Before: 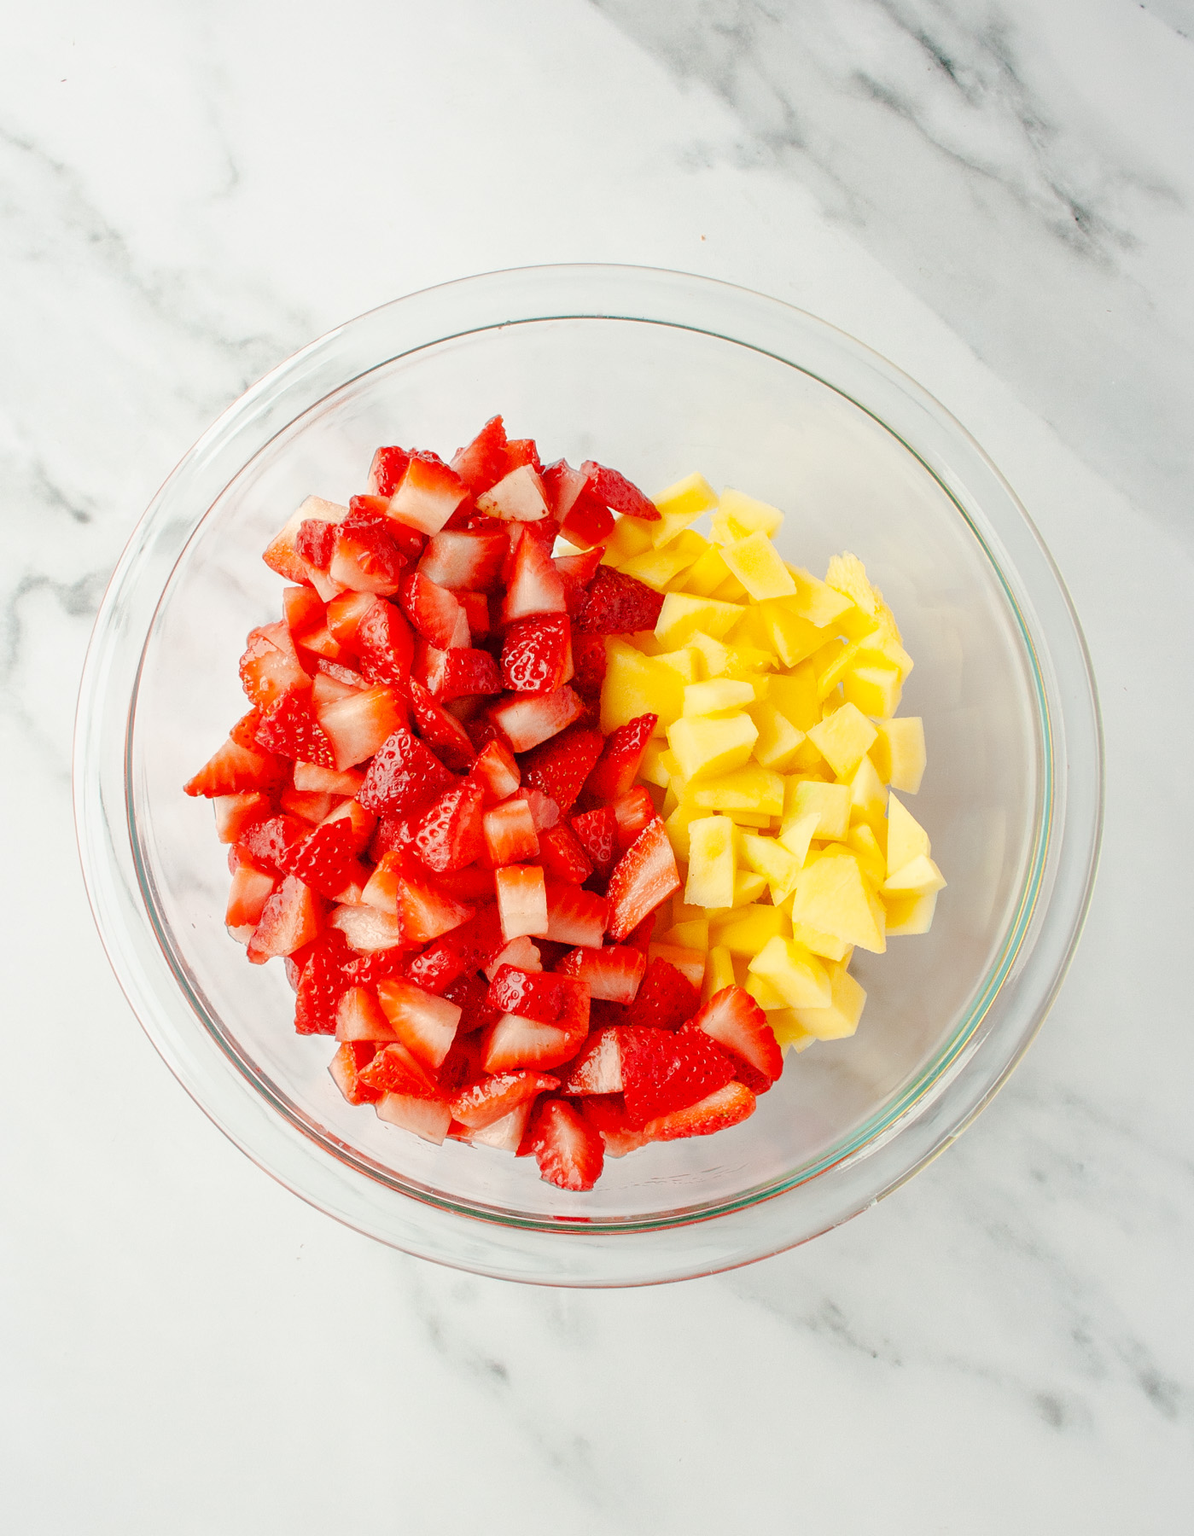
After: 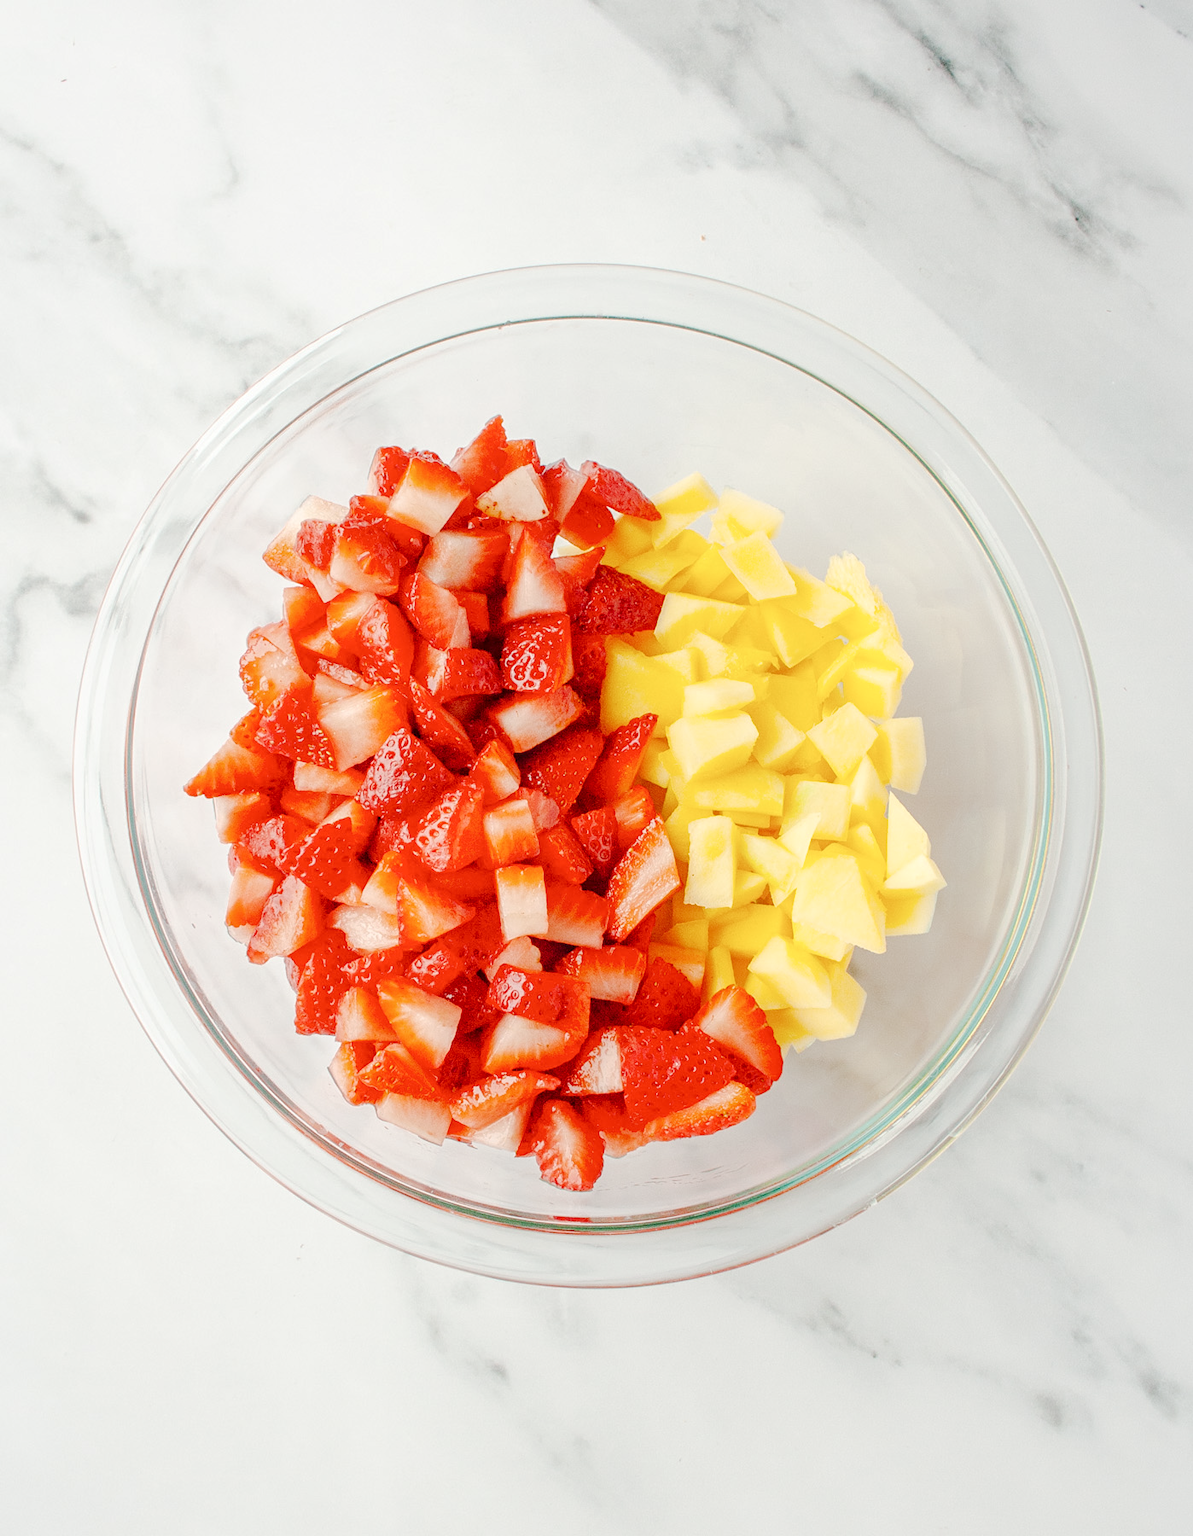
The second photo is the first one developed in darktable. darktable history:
exposure: compensate highlight preservation false
contrast equalizer: y [[0.5, 0.5, 0.472, 0.5, 0.5, 0.5], [0.5 ×6], [0.5 ×6], [0 ×6], [0 ×6]]
local contrast: on, module defaults
base curve: curves: ch0 [(0, 0) (0.158, 0.273) (0.879, 0.895) (1, 1)], preserve colors none
